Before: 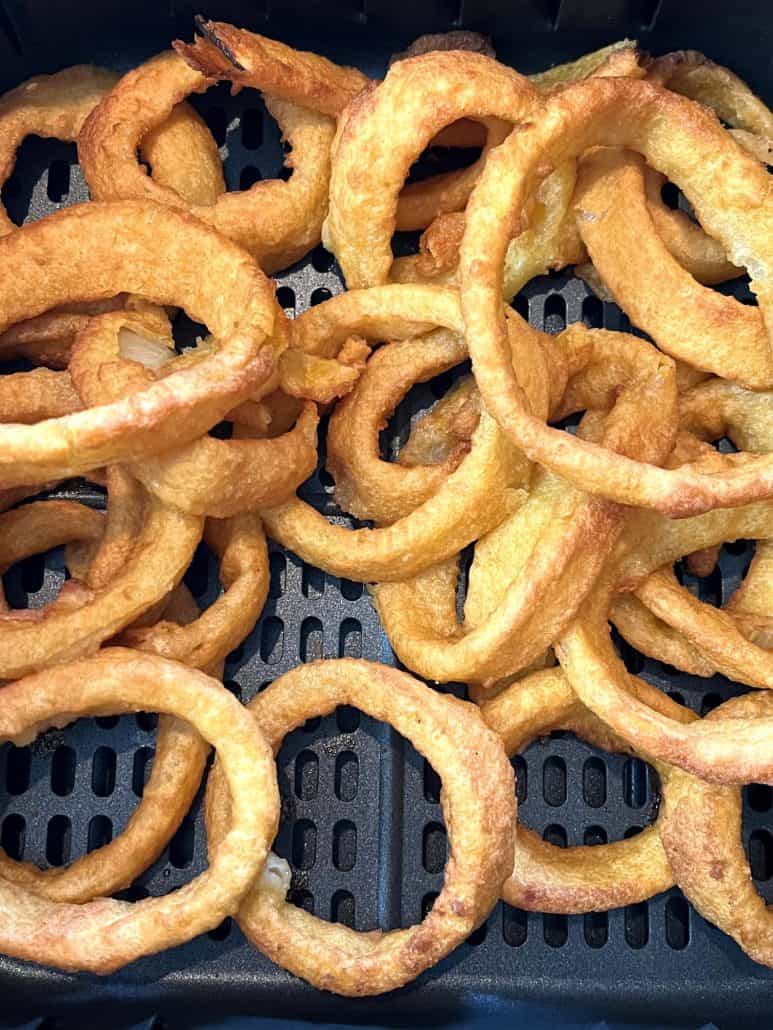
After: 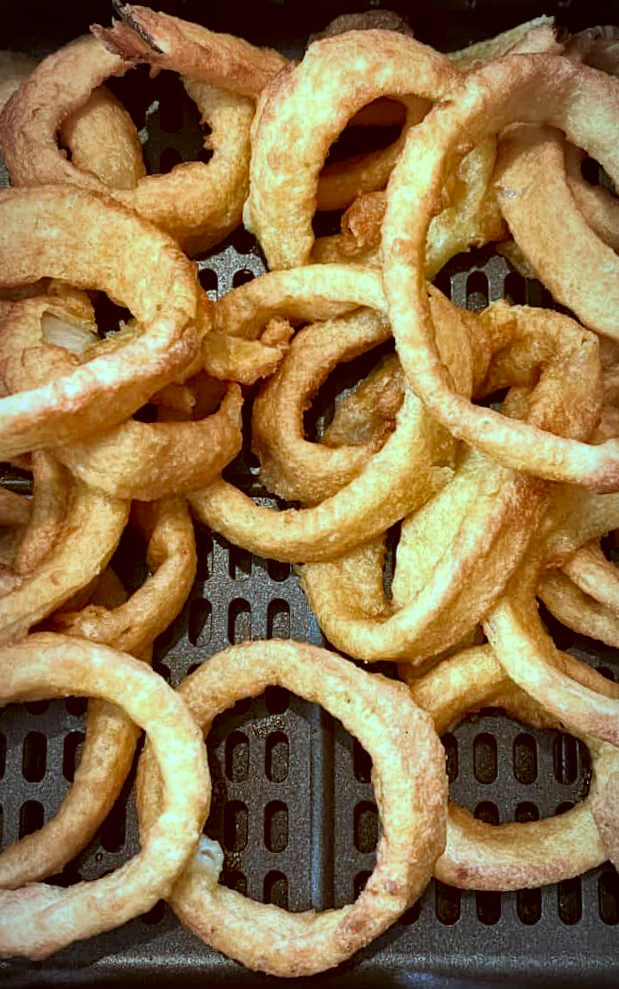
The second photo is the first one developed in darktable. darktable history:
local contrast: mode bilateral grid, contrast 50, coarseness 50, detail 150%, midtone range 0.2
color correction: highlights a* -14.62, highlights b* -16.22, shadows a* 10.12, shadows b* 29.4
crop and rotate: left 9.597%, right 10.195%
rotate and perspective: rotation -1°, crop left 0.011, crop right 0.989, crop top 0.025, crop bottom 0.975
exposure: exposure -0.242 EV, compensate highlight preservation false
shadows and highlights: white point adjustment 1, soften with gaussian
vignetting: fall-off radius 70%, automatic ratio true
